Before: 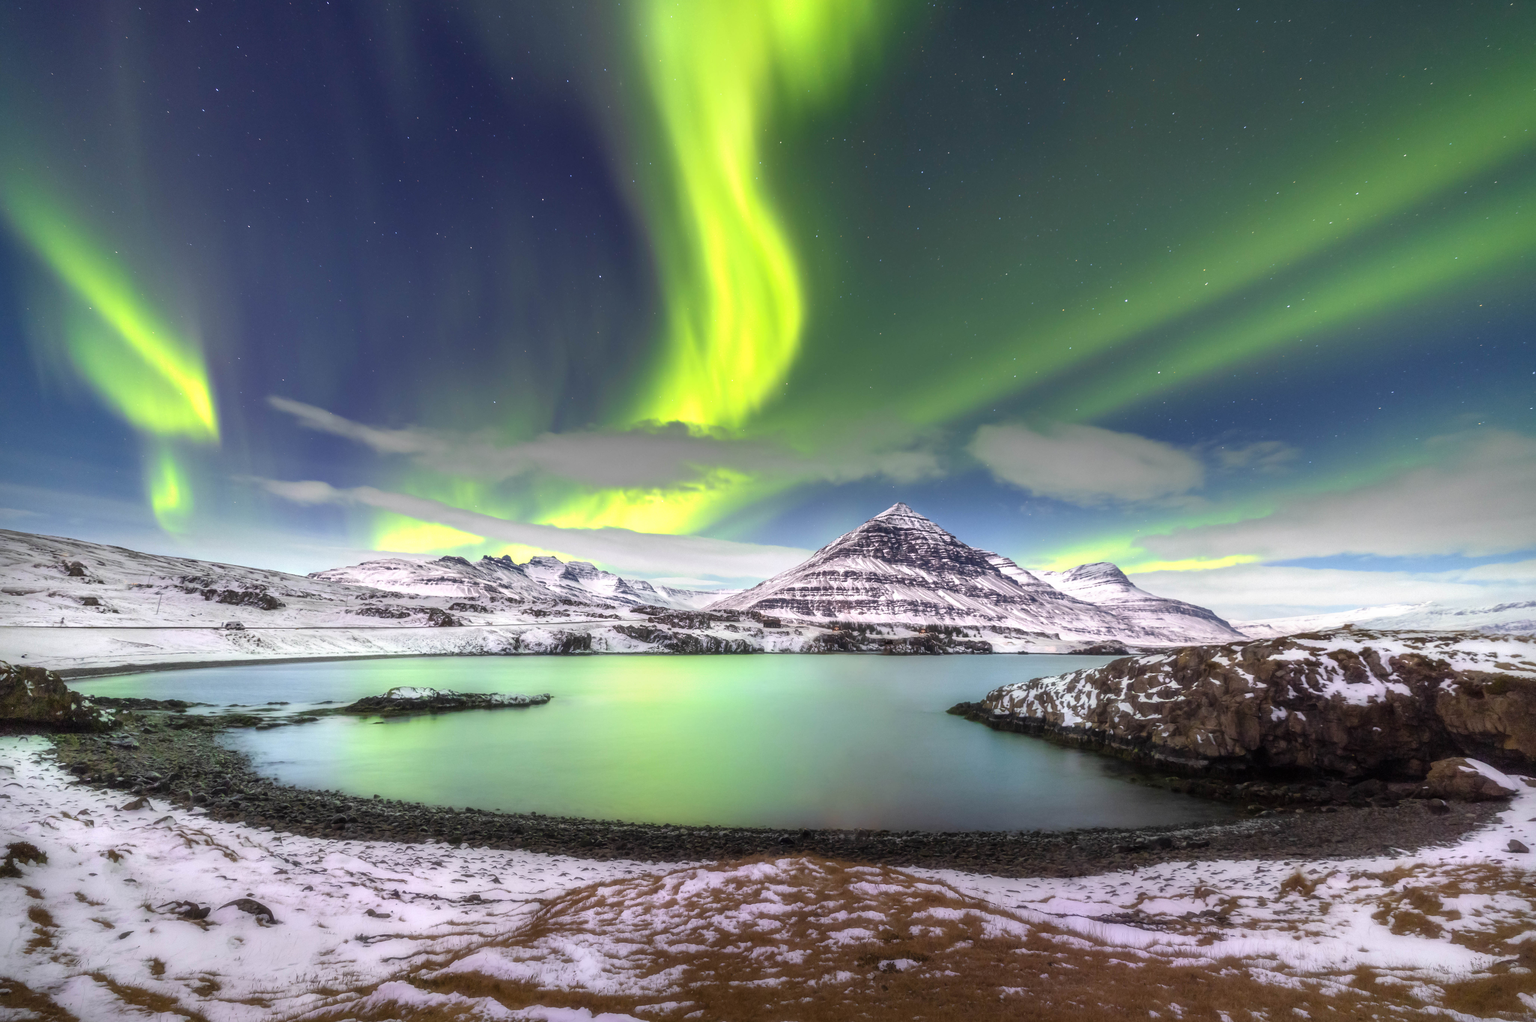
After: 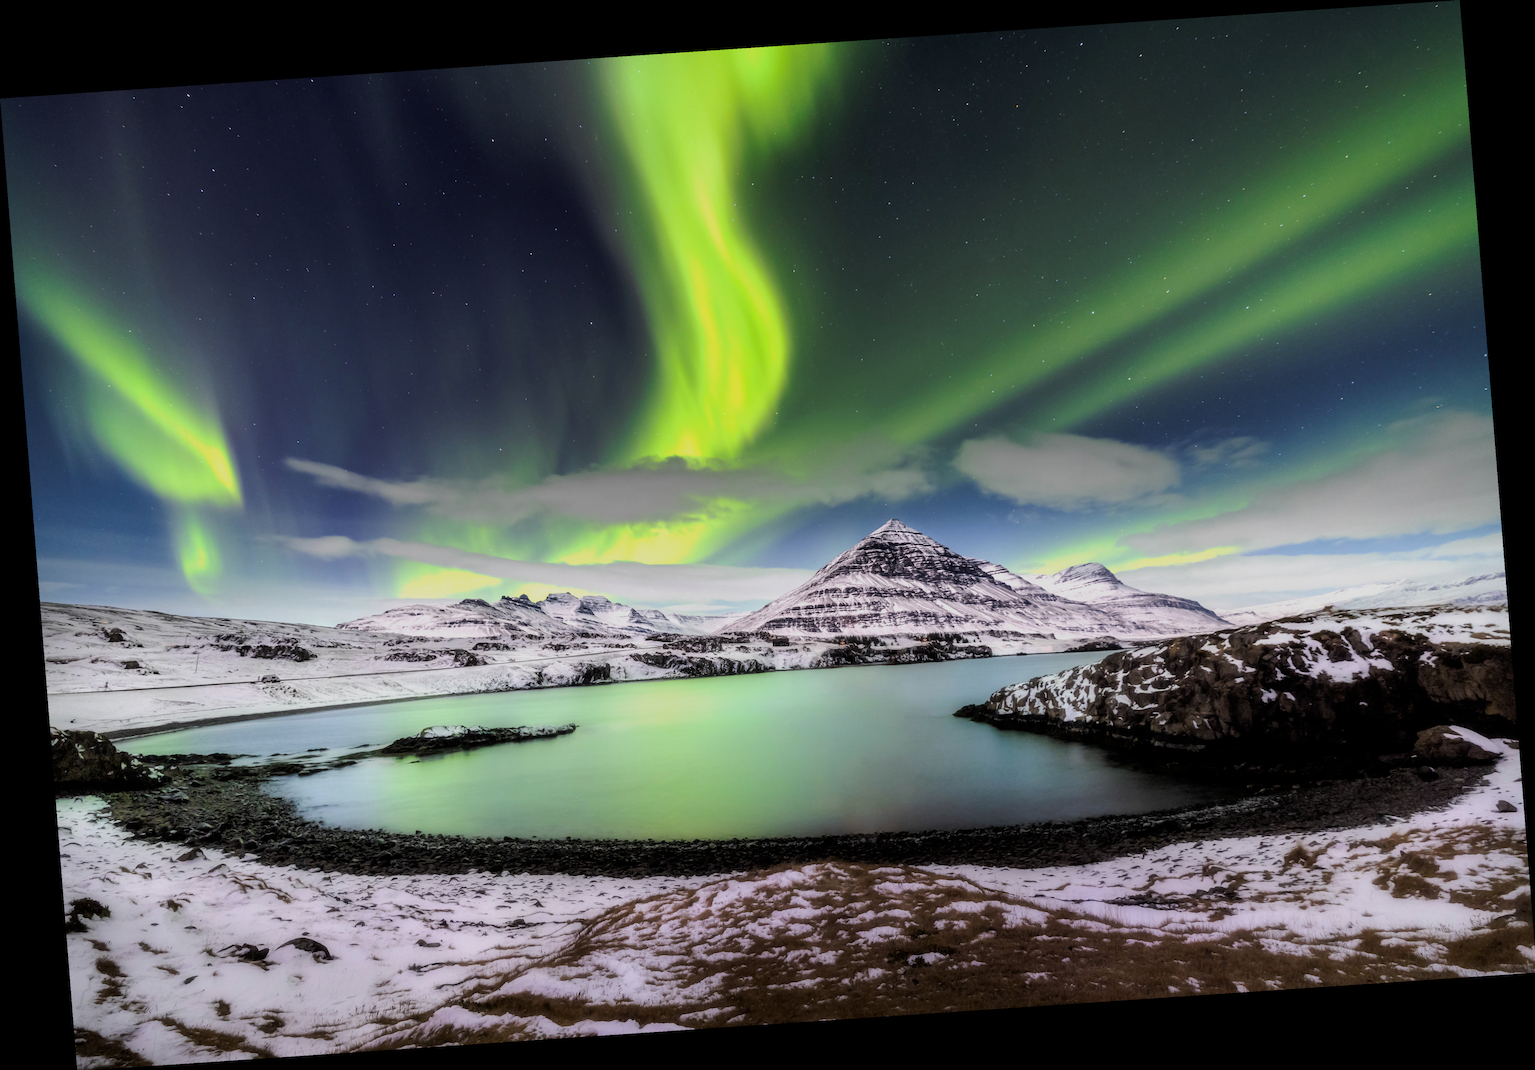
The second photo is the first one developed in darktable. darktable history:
filmic rgb: black relative exposure -5 EV, hardness 2.88, contrast 1.3, highlights saturation mix -30%
tone curve: curves: ch0 [(0, 0) (0.003, 0.002) (0.011, 0.009) (0.025, 0.021) (0.044, 0.037) (0.069, 0.058) (0.1, 0.084) (0.136, 0.114) (0.177, 0.149) (0.224, 0.188) (0.277, 0.232) (0.335, 0.281) (0.399, 0.341) (0.468, 0.416) (0.543, 0.496) (0.623, 0.574) (0.709, 0.659) (0.801, 0.754) (0.898, 0.876) (1, 1)], preserve colors none
rotate and perspective: rotation -4.2°, shear 0.006, automatic cropping off
